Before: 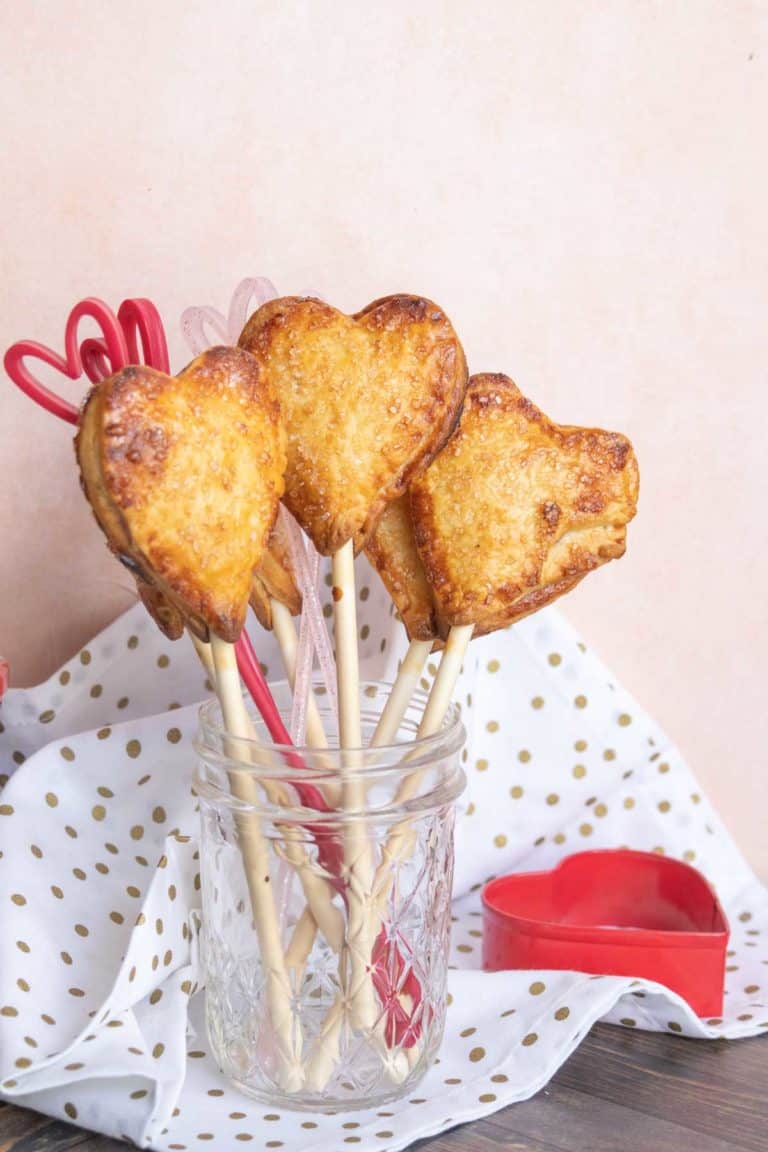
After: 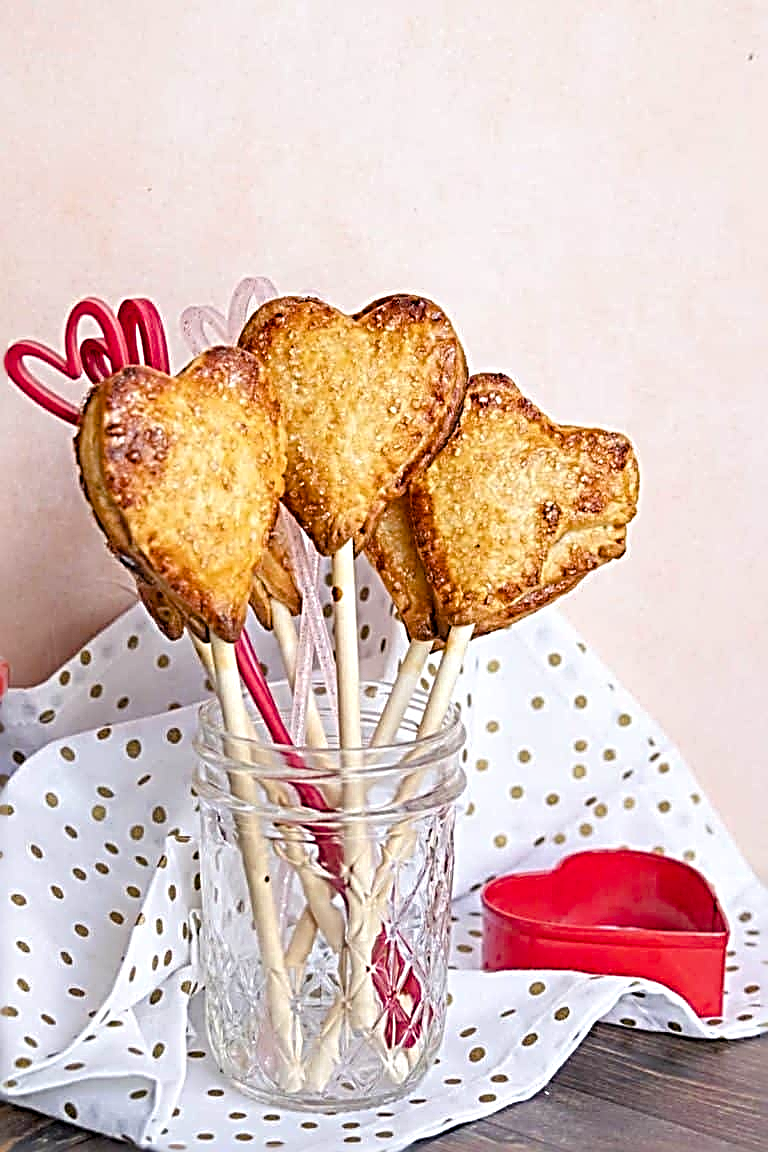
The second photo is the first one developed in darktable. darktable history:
contrast equalizer: octaves 7, y [[0.528 ×6], [0.514 ×6], [0.362 ×6], [0 ×6], [0 ×6]]
color balance rgb: perceptual saturation grading › global saturation 20%, perceptual saturation grading › highlights -25%, perceptual saturation grading › shadows 25%
sharpen: radius 3.158, amount 1.731
